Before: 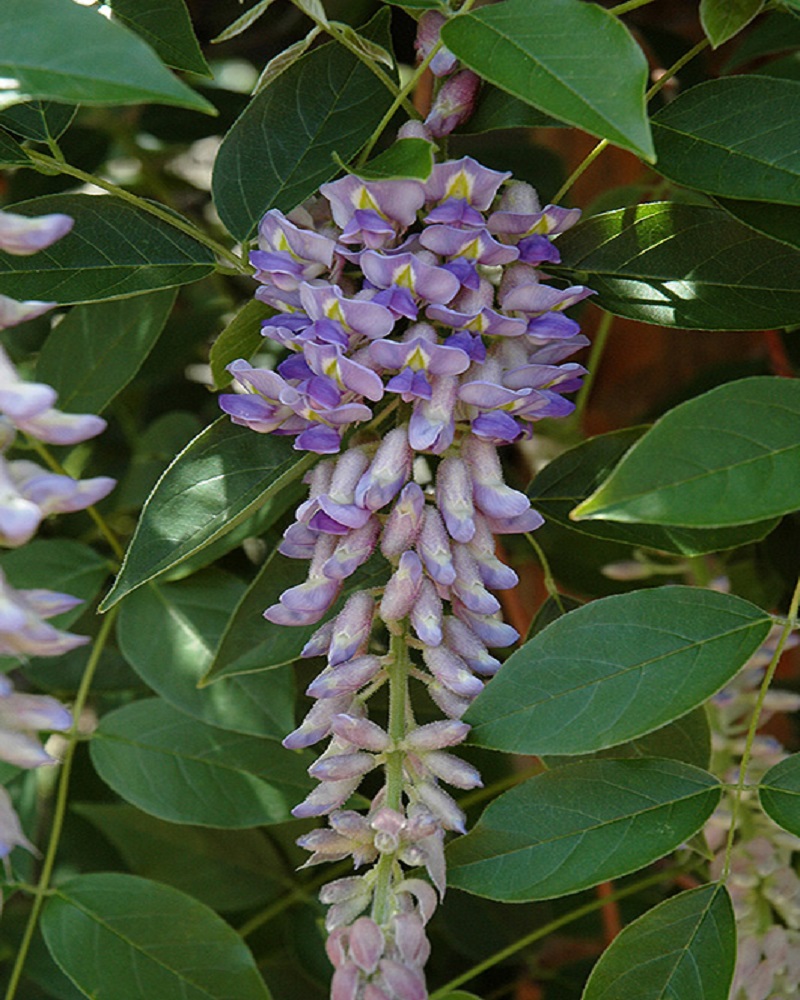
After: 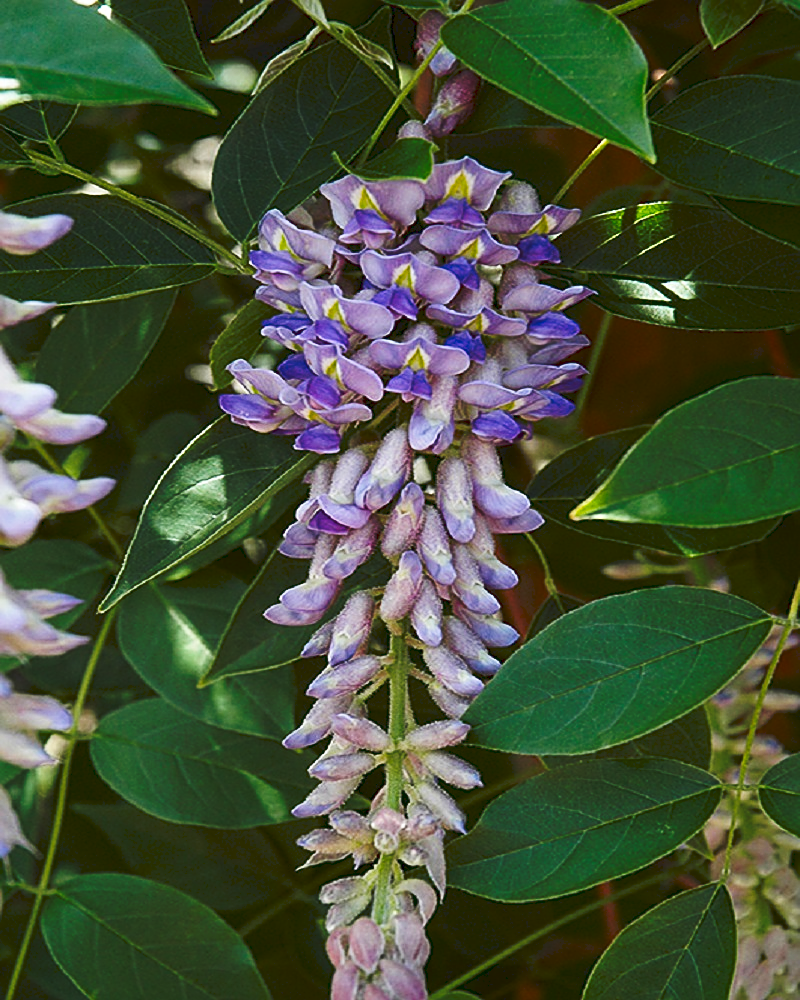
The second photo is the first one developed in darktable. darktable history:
tone curve: curves: ch0 [(0, 0) (0.003, 0.077) (0.011, 0.089) (0.025, 0.105) (0.044, 0.122) (0.069, 0.134) (0.1, 0.151) (0.136, 0.171) (0.177, 0.198) (0.224, 0.23) (0.277, 0.273) (0.335, 0.343) (0.399, 0.422) (0.468, 0.508) (0.543, 0.601) (0.623, 0.695) (0.709, 0.782) (0.801, 0.866) (0.898, 0.934) (1, 1)], preserve colors none
sharpen: on, module defaults
contrast brightness saturation: contrast 0.129, brightness -0.059, saturation 0.157
